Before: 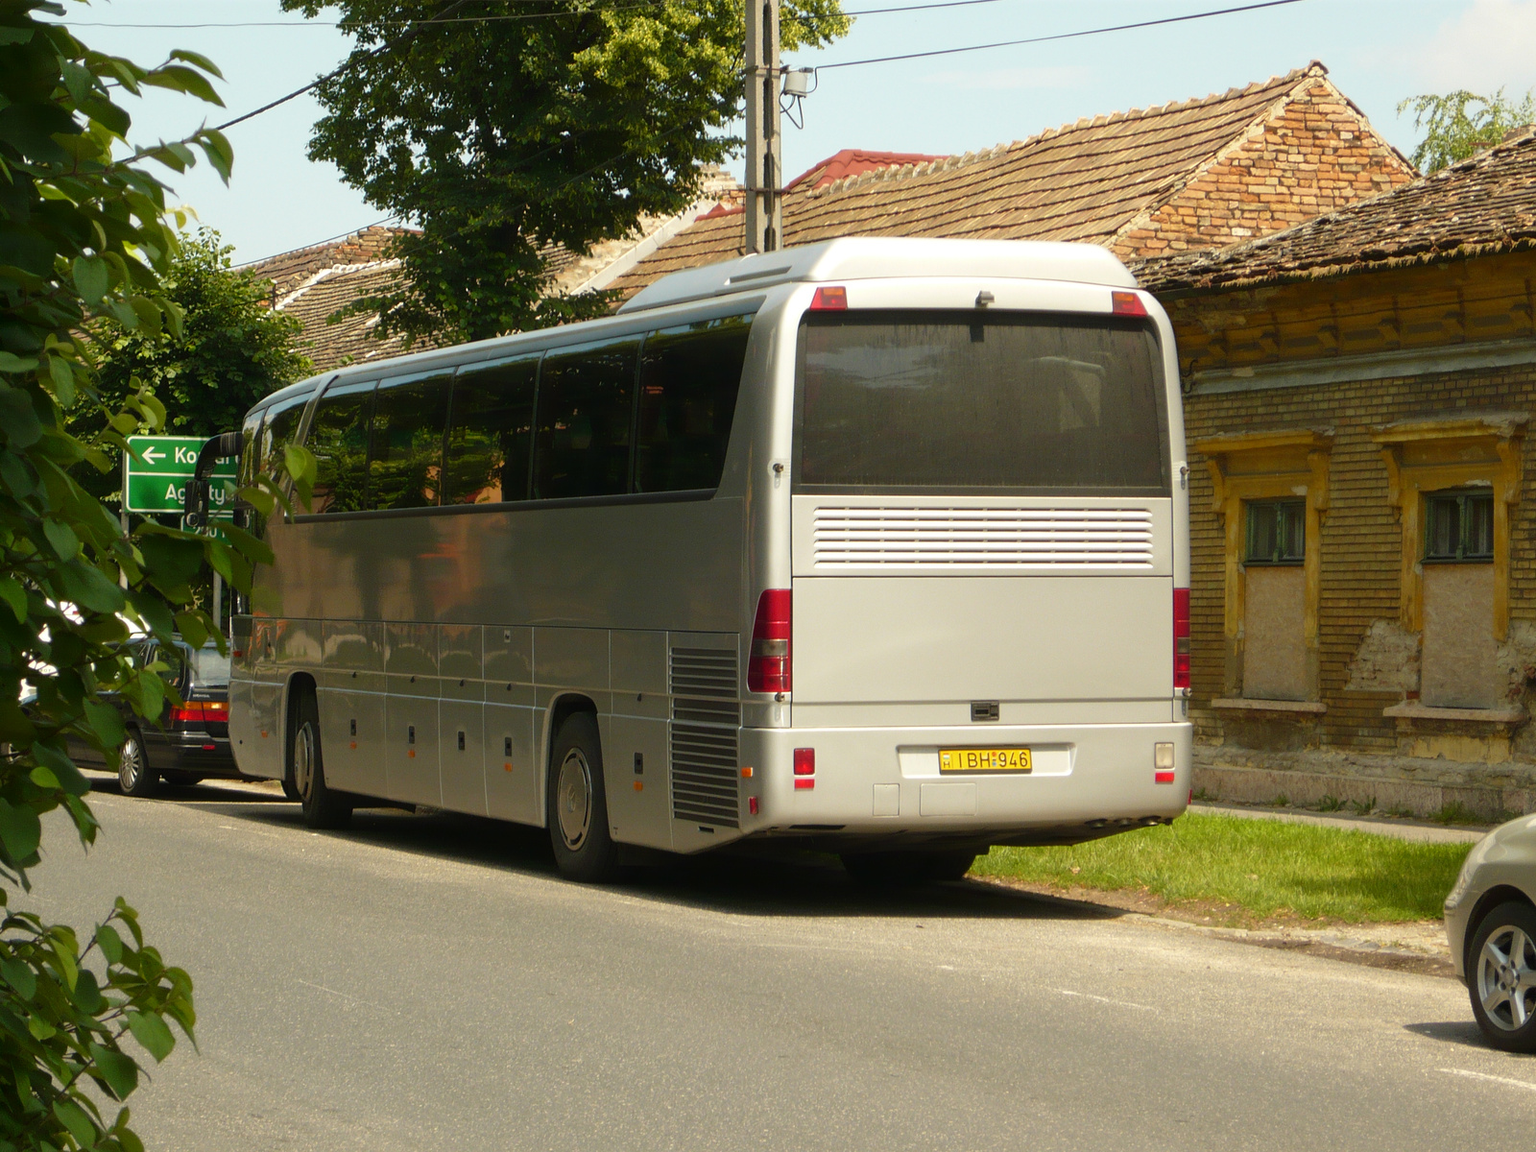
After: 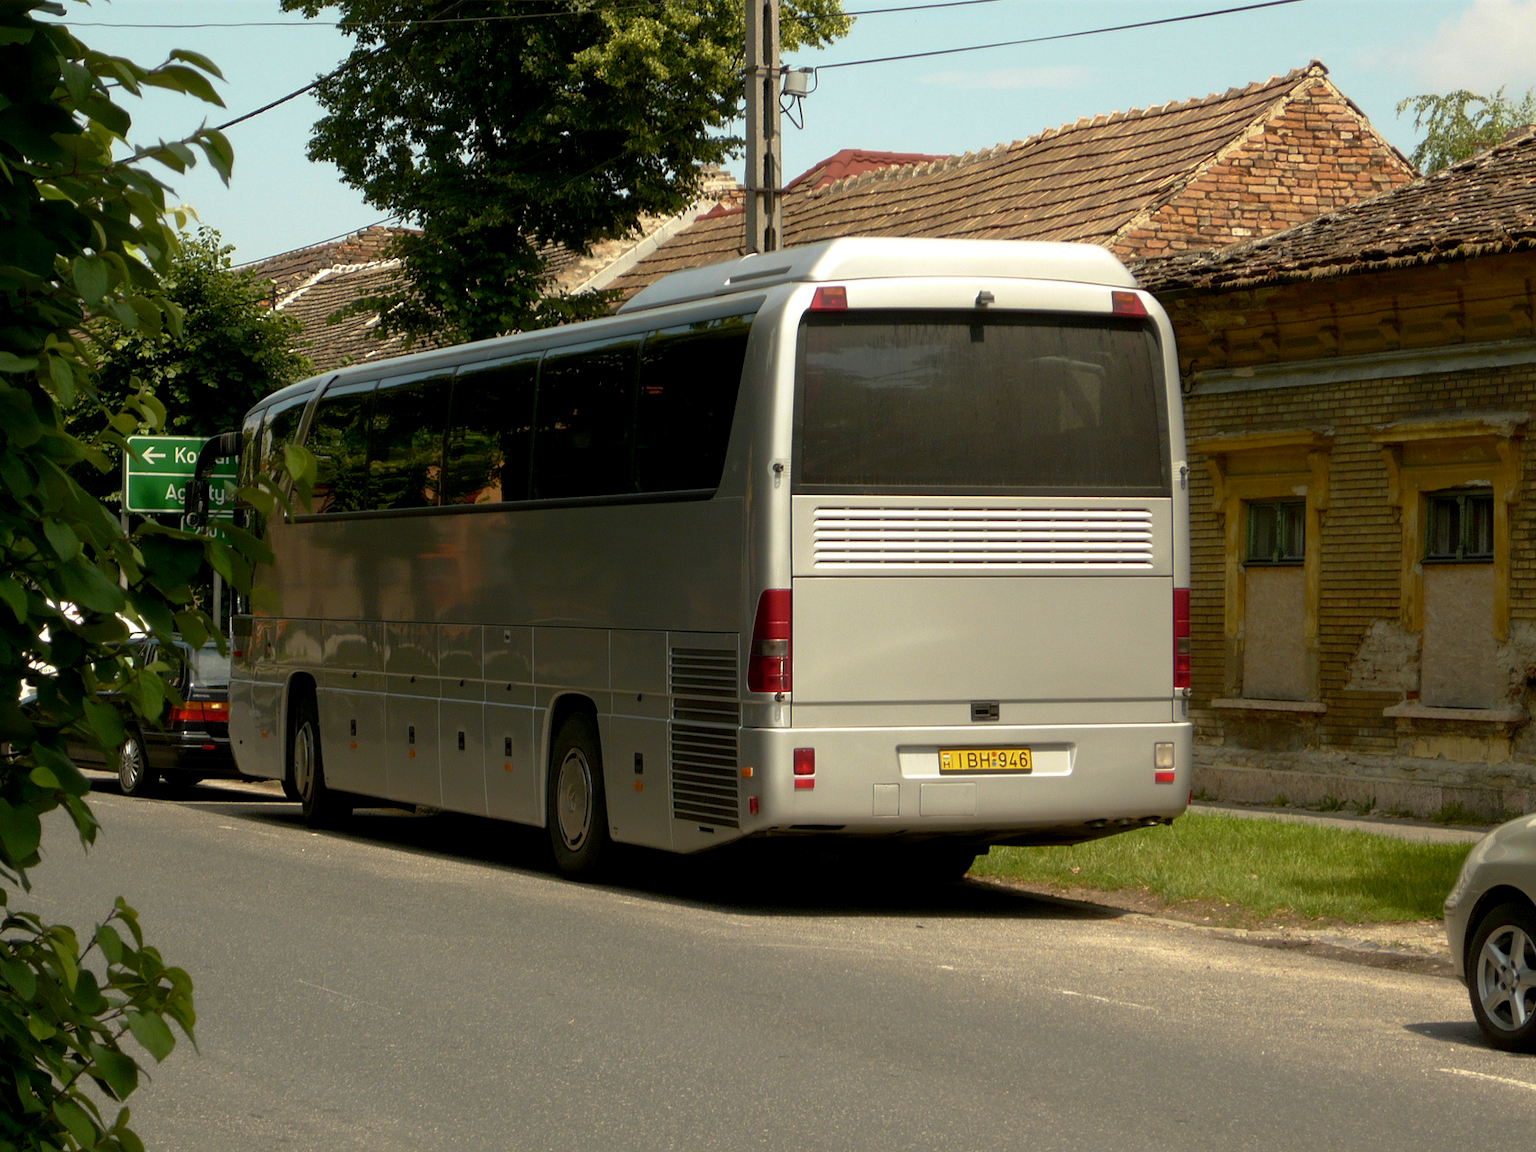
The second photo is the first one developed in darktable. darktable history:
exposure: black level correction 0.009, compensate highlight preservation false
base curve: curves: ch0 [(0, 0) (0.595, 0.418) (1, 1)], preserve colors none
contrast brightness saturation: saturation -0.104
